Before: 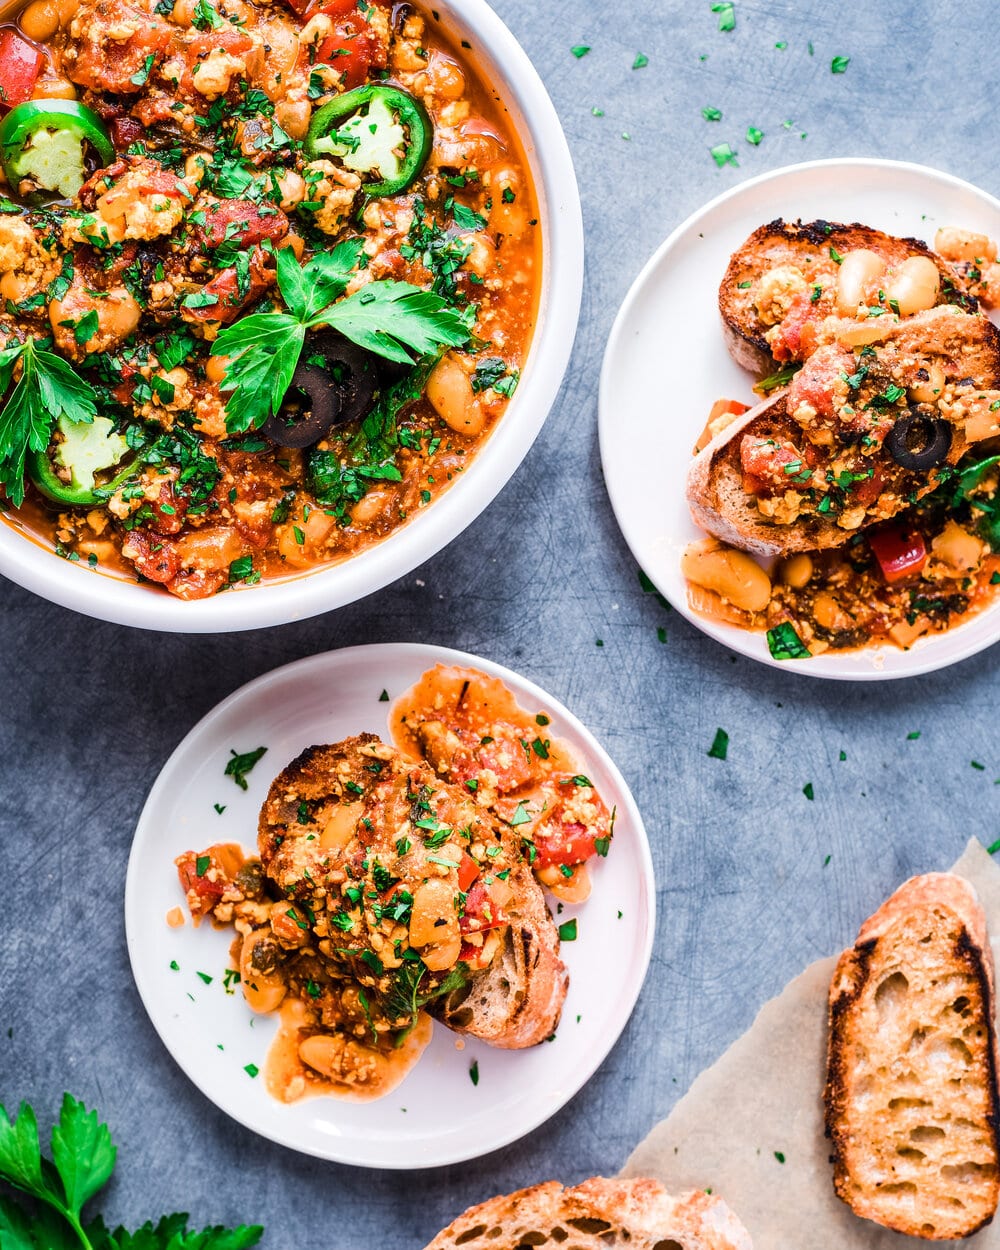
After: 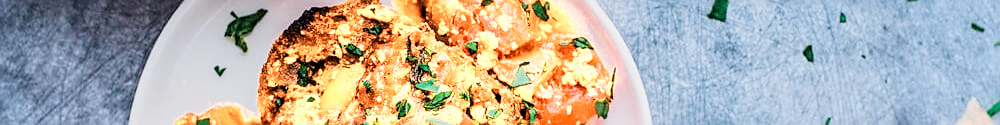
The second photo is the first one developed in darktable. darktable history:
filmic rgb: black relative exposure -7.65 EV, white relative exposure 4.56 EV, hardness 3.61, color science v6 (2022)
sharpen: on, module defaults
crop and rotate: top 59.084%, bottom 30.916%
local contrast: on, module defaults
color zones: curves: ch0 [(0.018, 0.548) (0.197, 0.654) (0.425, 0.447) (0.605, 0.658) (0.732, 0.579)]; ch1 [(0.105, 0.531) (0.224, 0.531) (0.386, 0.39) (0.618, 0.456) (0.732, 0.456) (0.956, 0.421)]; ch2 [(0.039, 0.583) (0.215, 0.465) (0.399, 0.544) (0.465, 0.548) (0.614, 0.447) (0.724, 0.43) (0.882, 0.623) (0.956, 0.632)]
exposure: exposure 0.6 EV, compensate highlight preservation false
